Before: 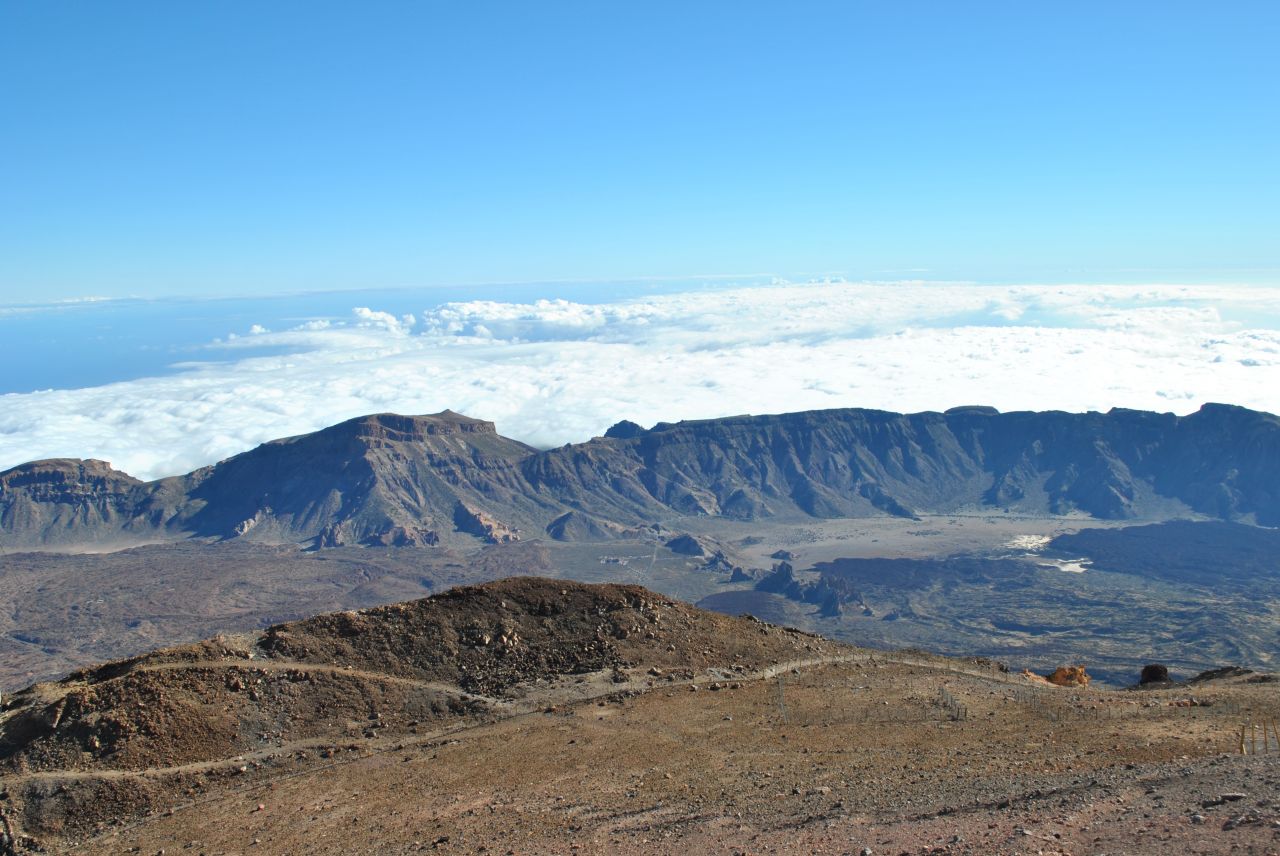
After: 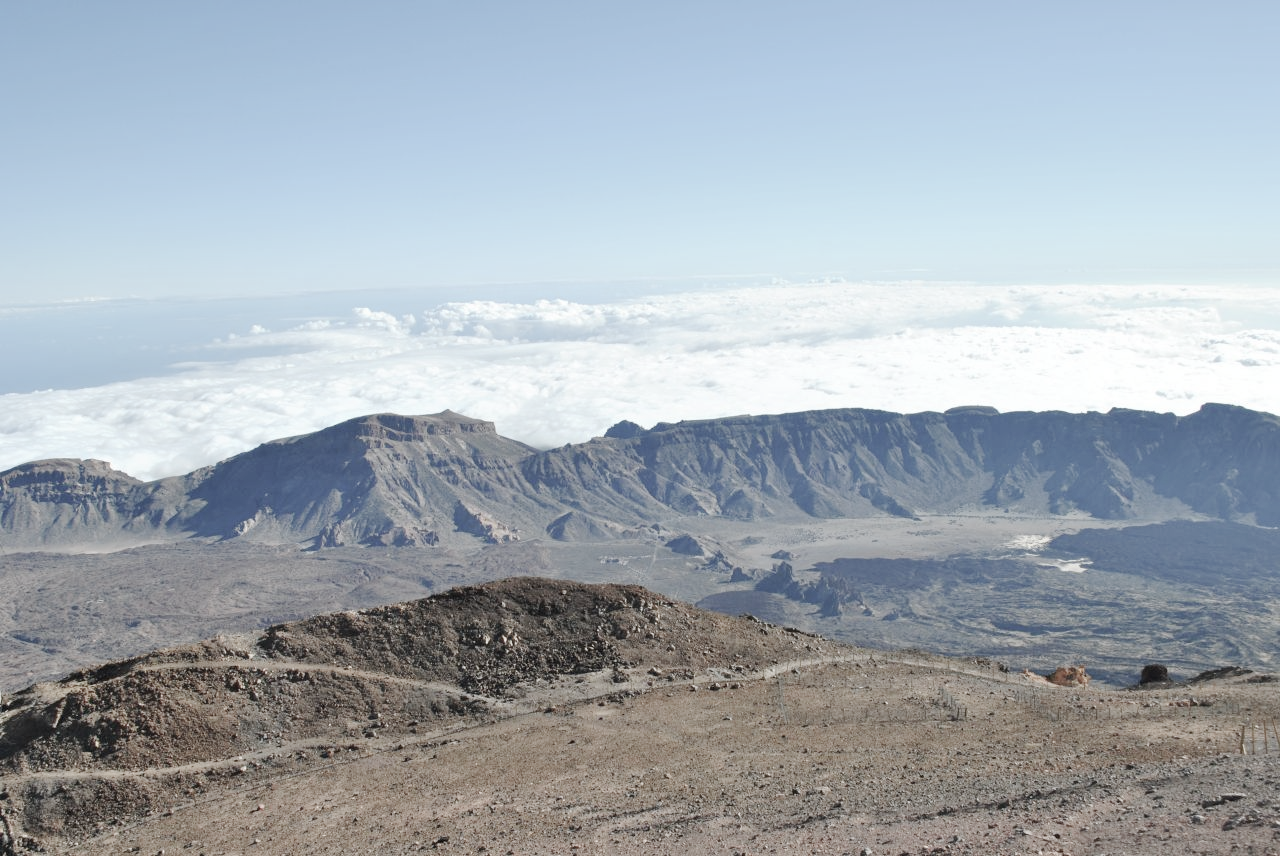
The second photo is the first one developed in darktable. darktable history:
color balance rgb: linear chroma grading › global chroma -16.06%, perceptual saturation grading › global saturation -32.85%, global vibrance -23.56%
base curve: curves: ch0 [(0, 0) (0.158, 0.273) (0.879, 0.895) (1, 1)], preserve colors none
